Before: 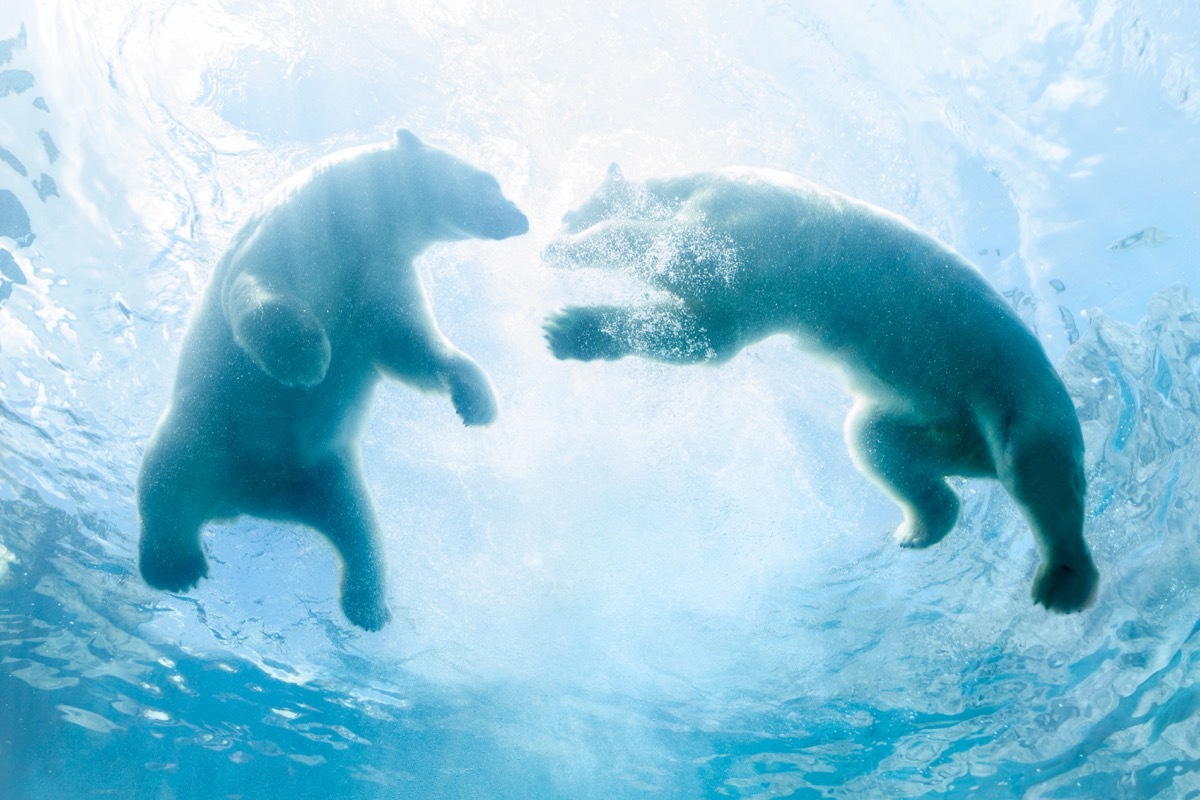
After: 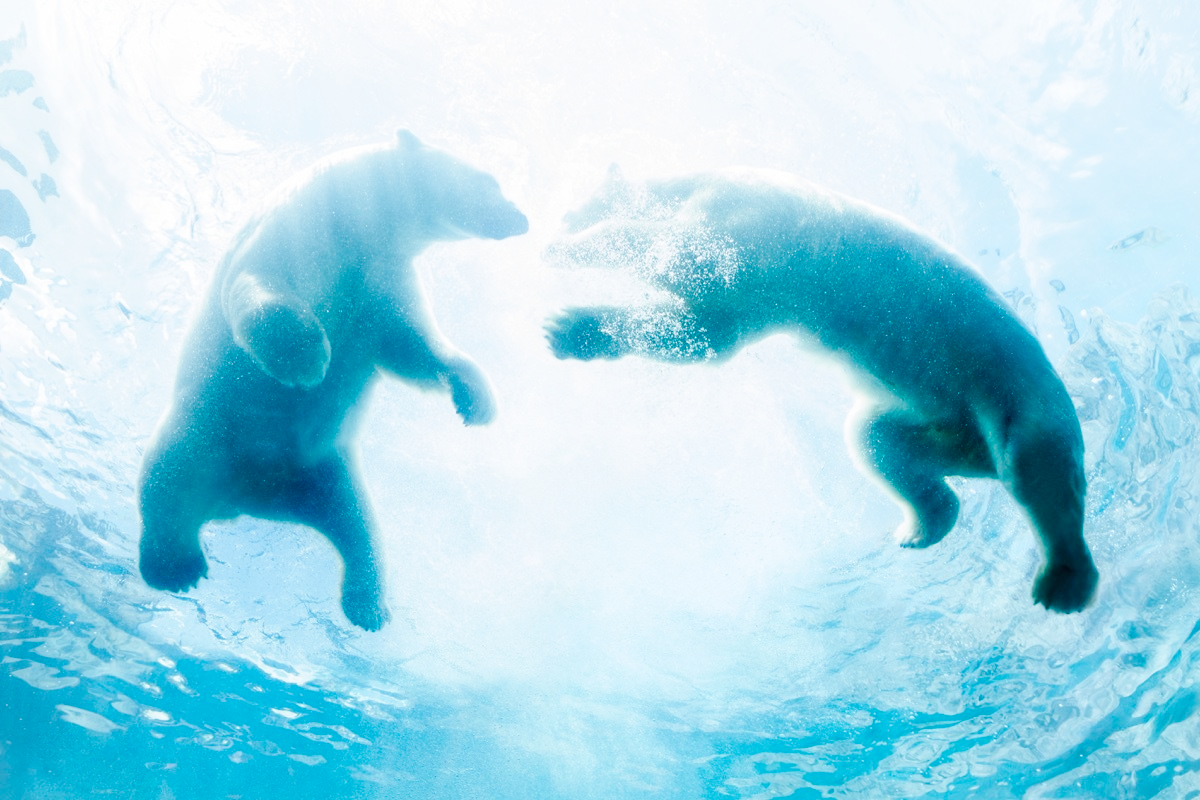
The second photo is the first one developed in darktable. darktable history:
white balance: emerald 1
base curve: curves: ch0 [(0, 0) (0.032, 0.025) (0.121, 0.166) (0.206, 0.329) (0.605, 0.79) (1, 1)], preserve colors none
